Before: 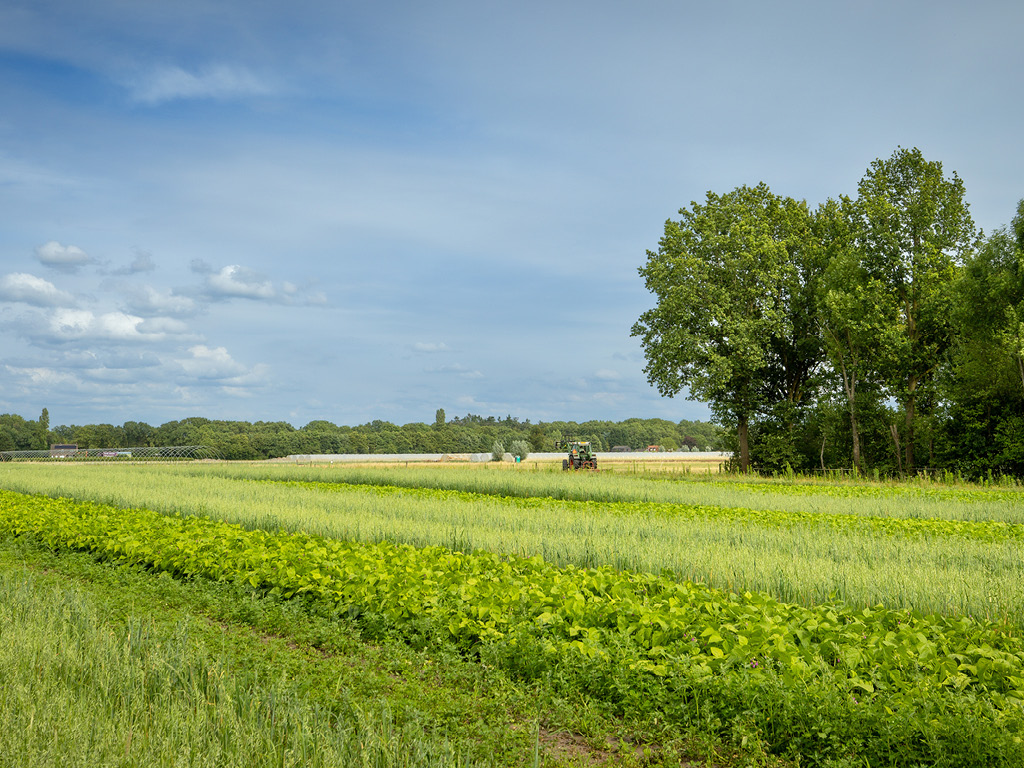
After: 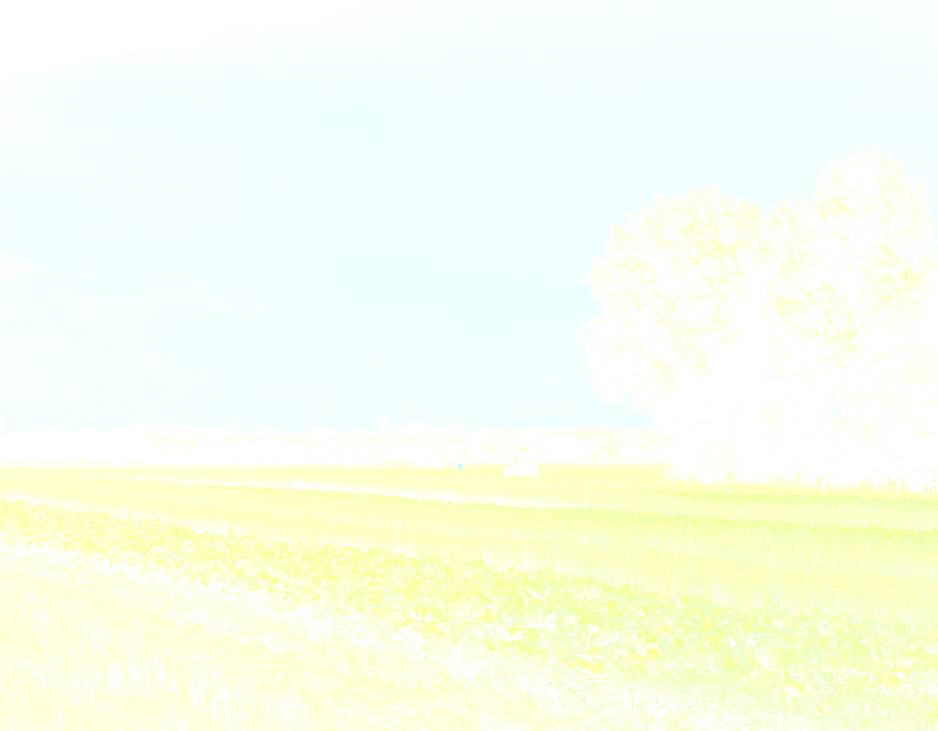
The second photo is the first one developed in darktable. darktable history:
rotate and perspective: rotation 0.074°, lens shift (vertical) 0.096, lens shift (horizontal) -0.041, crop left 0.043, crop right 0.952, crop top 0.024, crop bottom 0.979
crop and rotate: left 2.536%, right 1.107%, bottom 2.246%
bloom: size 85%, threshold 5%, strength 85%
exposure: exposure 0.376 EV, compensate highlight preservation false
color zones: curves: ch0 [(0, 0.5) (0.125, 0.4) (0.25, 0.5) (0.375, 0.4) (0.5, 0.4) (0.625, 0.6) (0.75, 0.6) (0.875, 0.5)]; ch1 [(0, 0.35) (0.125, 0.45) (0.25, 0.35) (0.375, 0.35) (0.5, 0.35) (0.625, 0.35) (0.75, 0.45) (0.875, 0.35)]; ch2 [(0, 0.6) (0.125, 0.5) (0.25, 0.5) (0.375, 0.6) (0.5, 0.6) (0.625, 0.5) (0.75, 0.5) (0.875, 0.5)]
